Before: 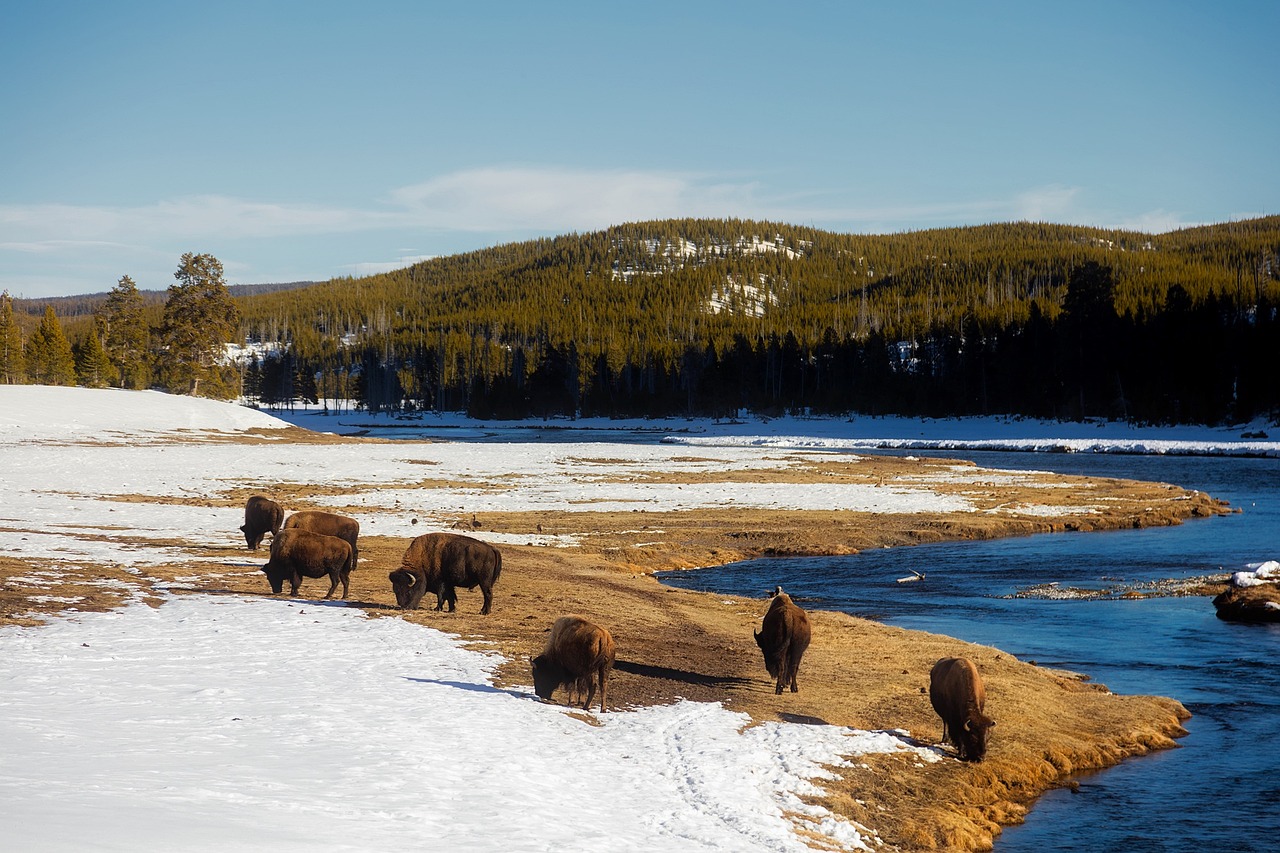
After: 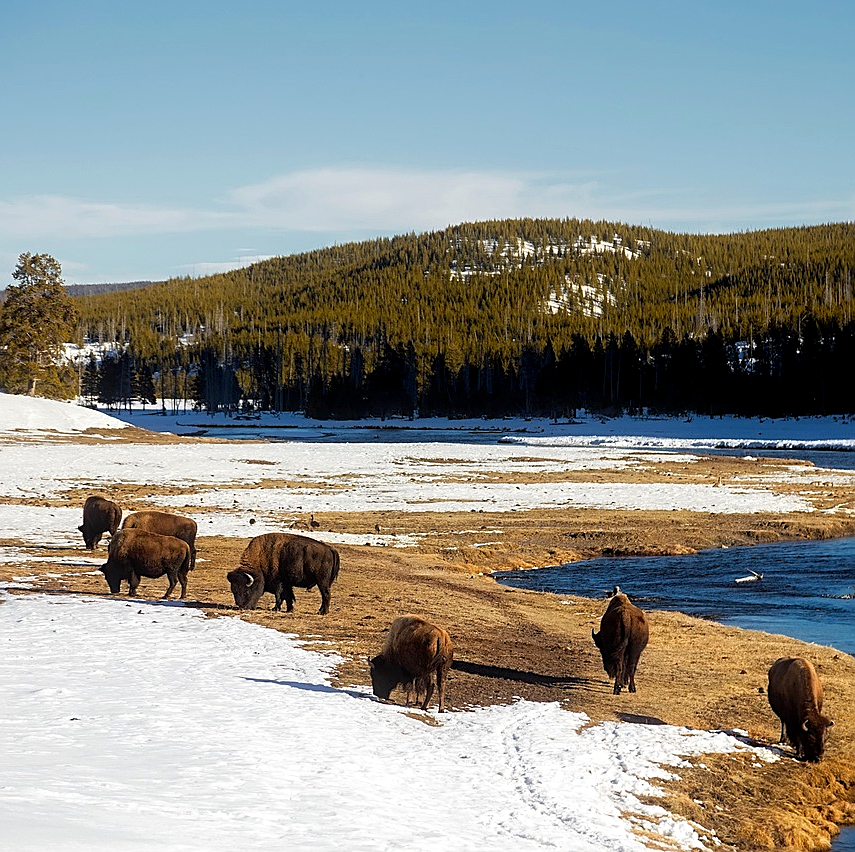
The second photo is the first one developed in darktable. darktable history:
exposure: black level correction 0.002, exposure 0.149 EV, compensate highlight preservation false
sharpen: amount 0.489
crop and rotate: left 12.669%, right 20.499%
levels: mode automatic, levels [0, 0.435, 0.917]
color correction: highlights b* -0.036, saturation 0.98
